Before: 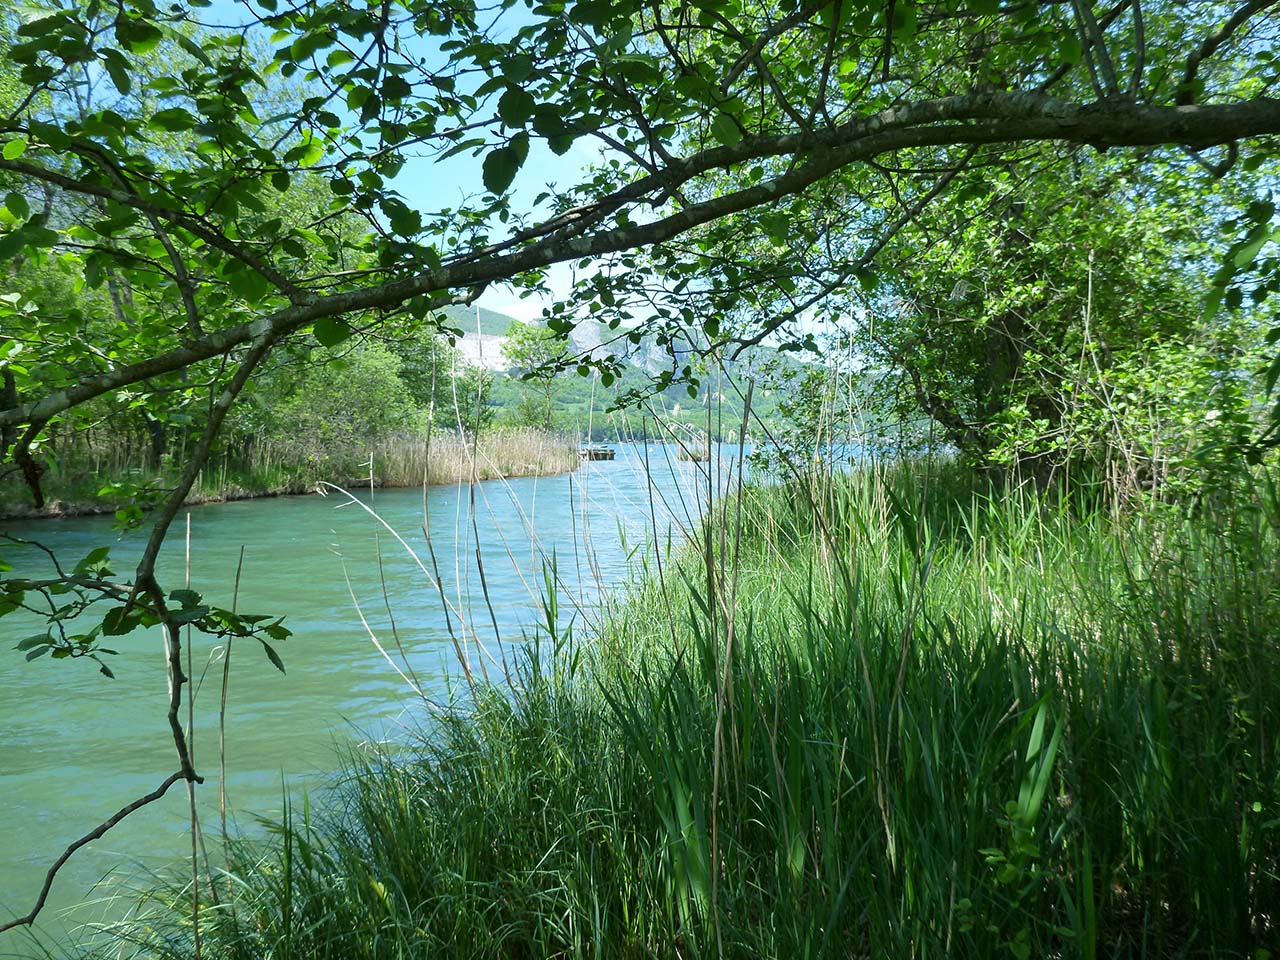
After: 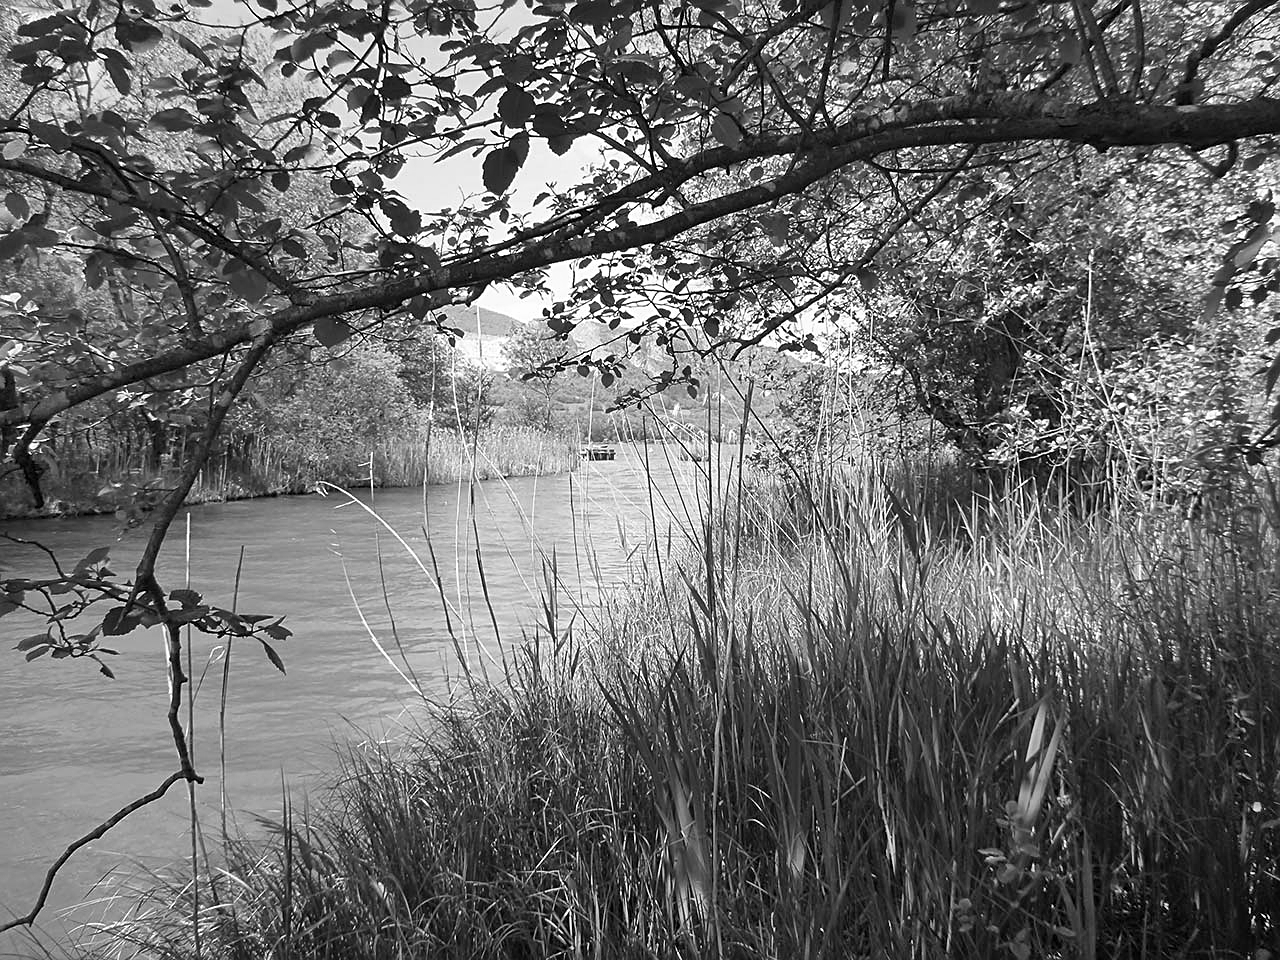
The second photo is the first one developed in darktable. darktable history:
sharpen: on, module defaults
monochrome: on, module defaults
color balance rgb: shadows fall-off 101%, linear chroma grading › mid-tones 7.63%, perceptual saturation grading › mid-tones 11.68%, mask middle-gray fulcrum 22.45%, global vibrance 10.11%, saturation formula JzAzBz (2021)
shadows and highlights: radius 264.75, soften with gaussian
